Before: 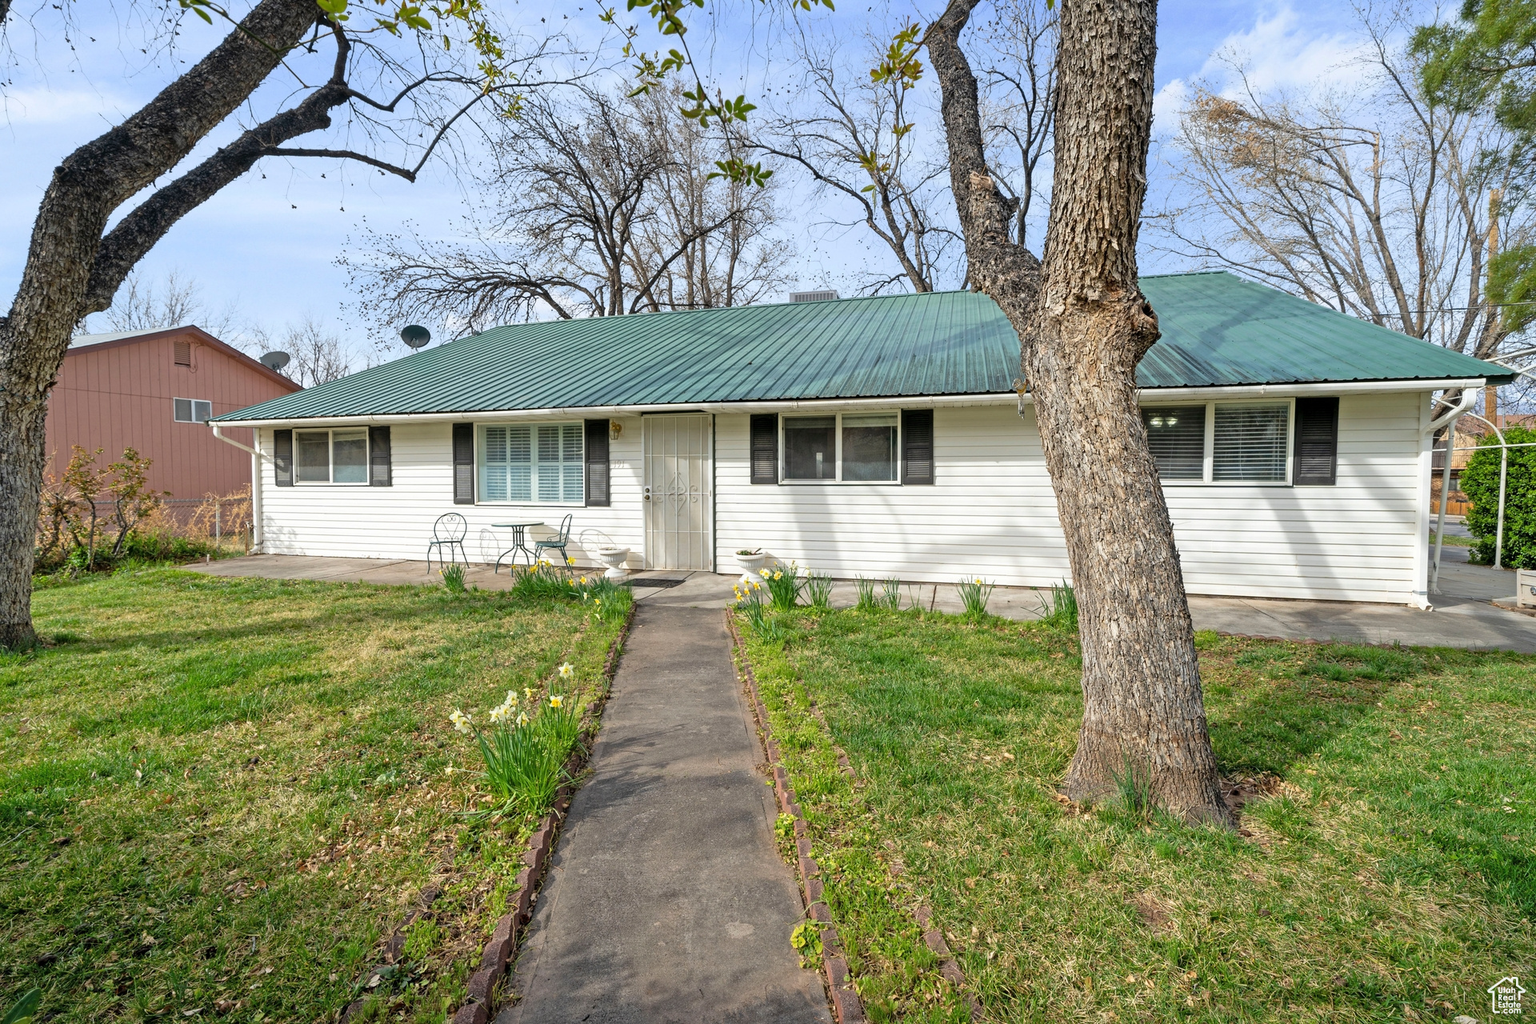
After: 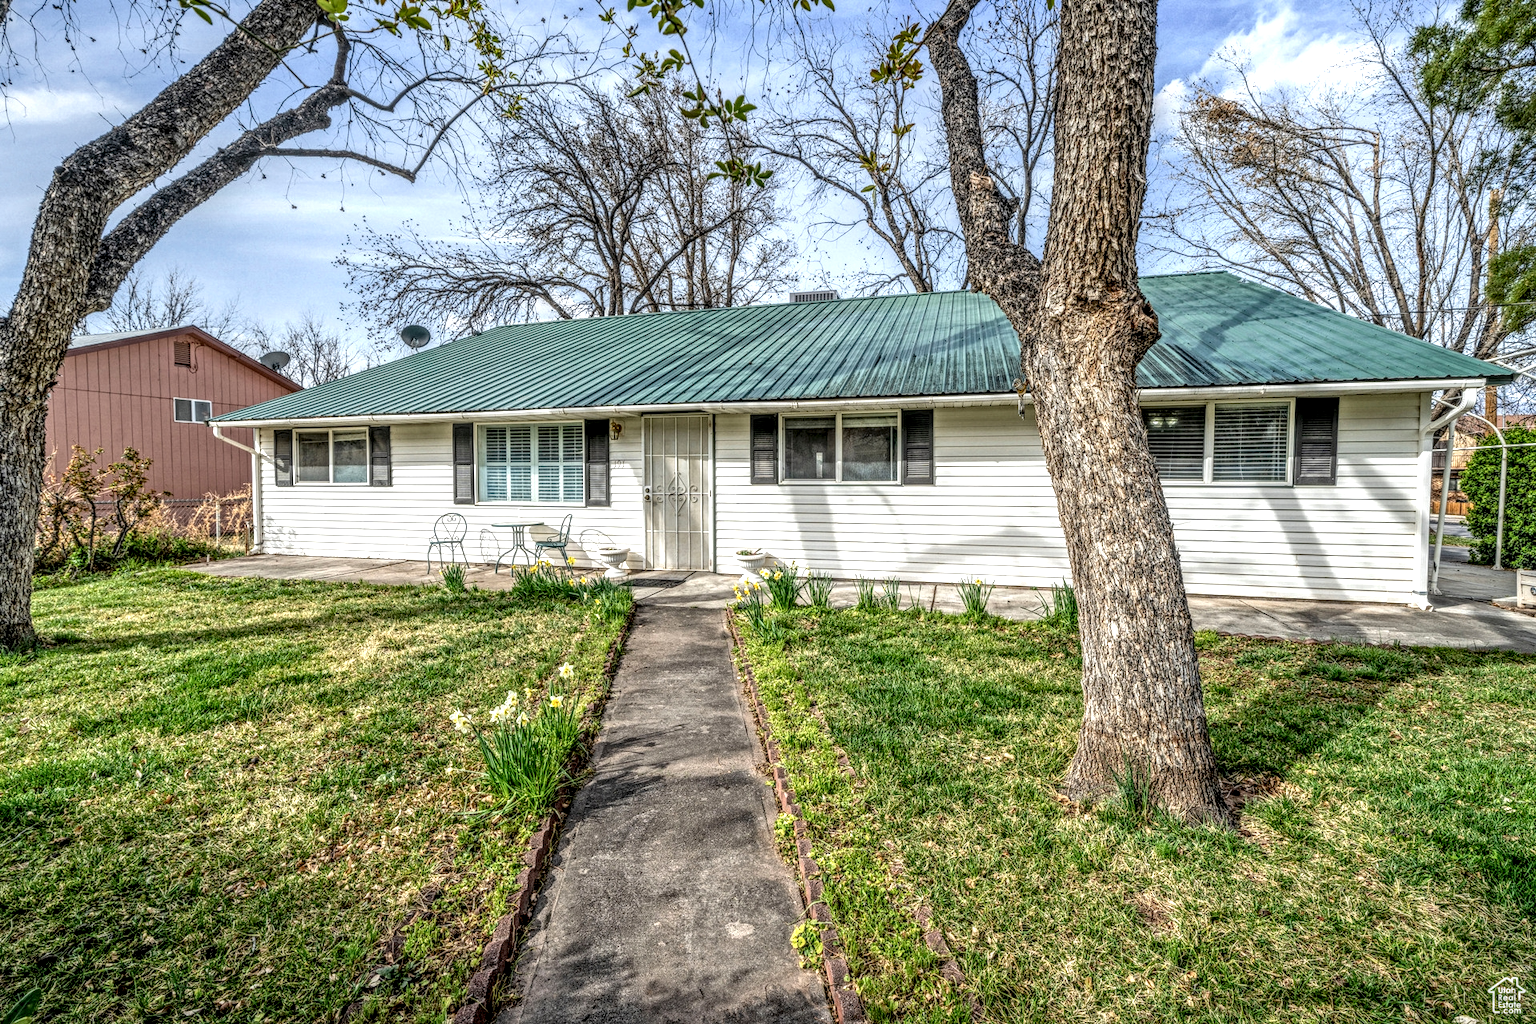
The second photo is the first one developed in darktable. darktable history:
local contrast: highlights 4%, shadows 5%, detail 299%, midtone range 0.295
